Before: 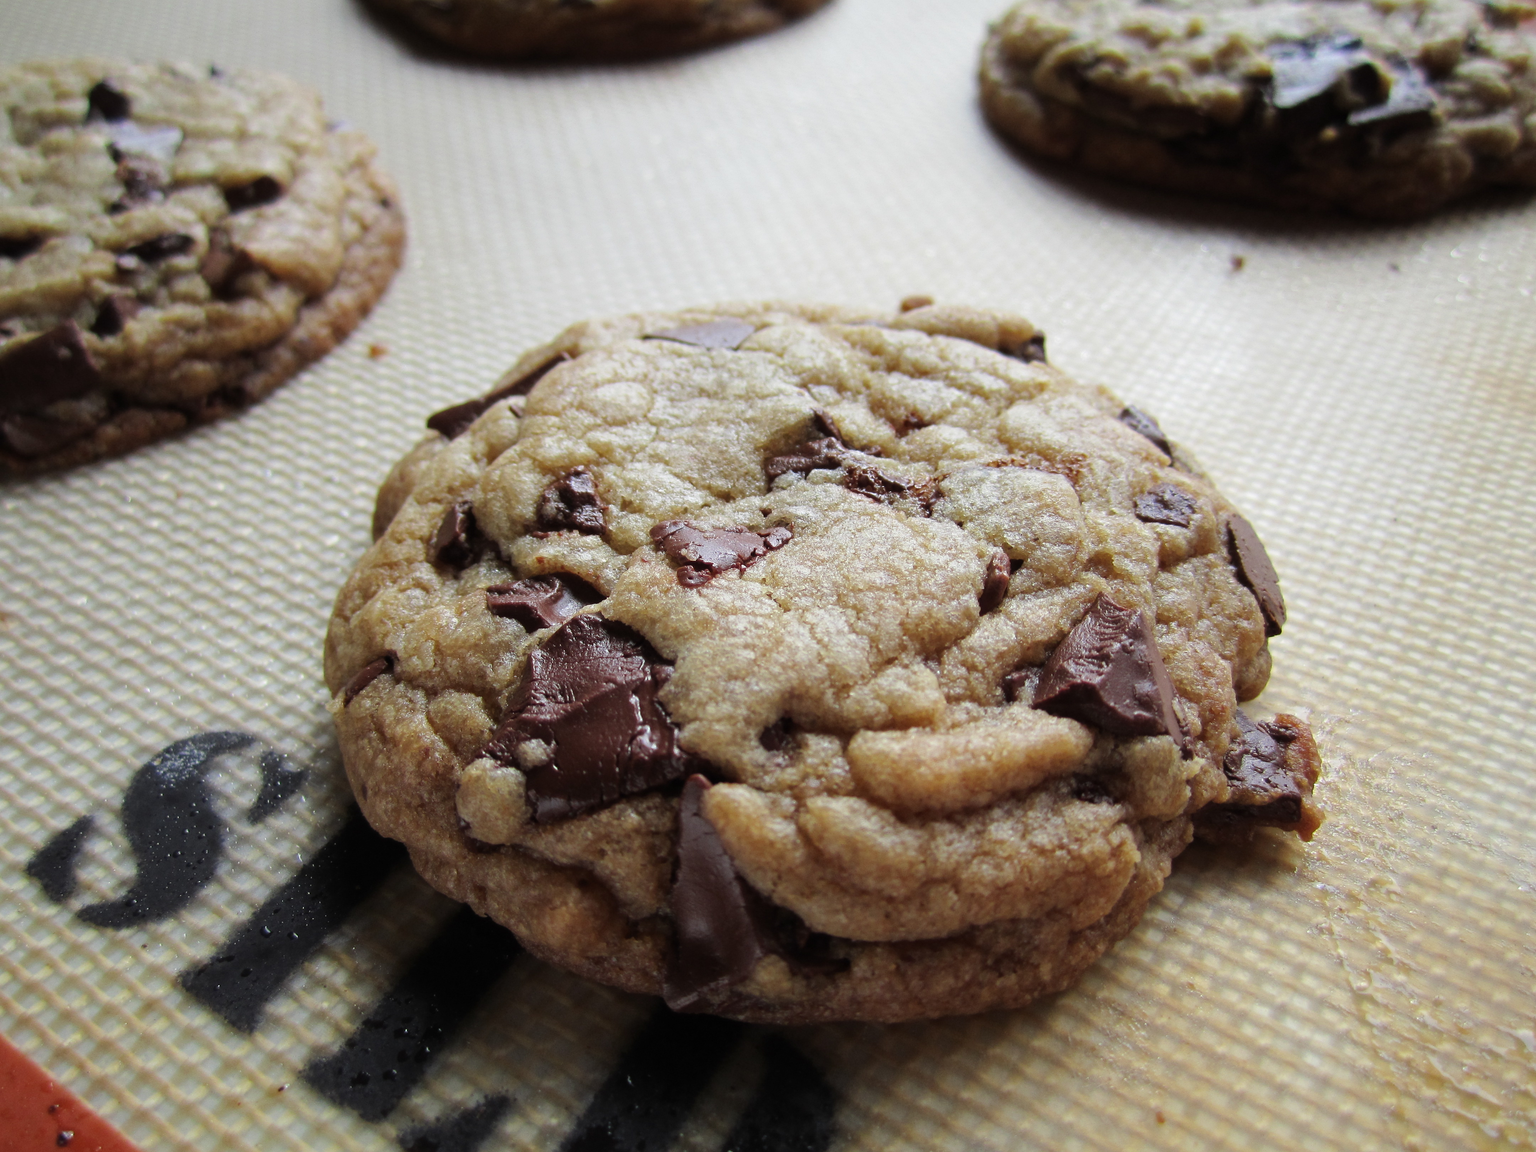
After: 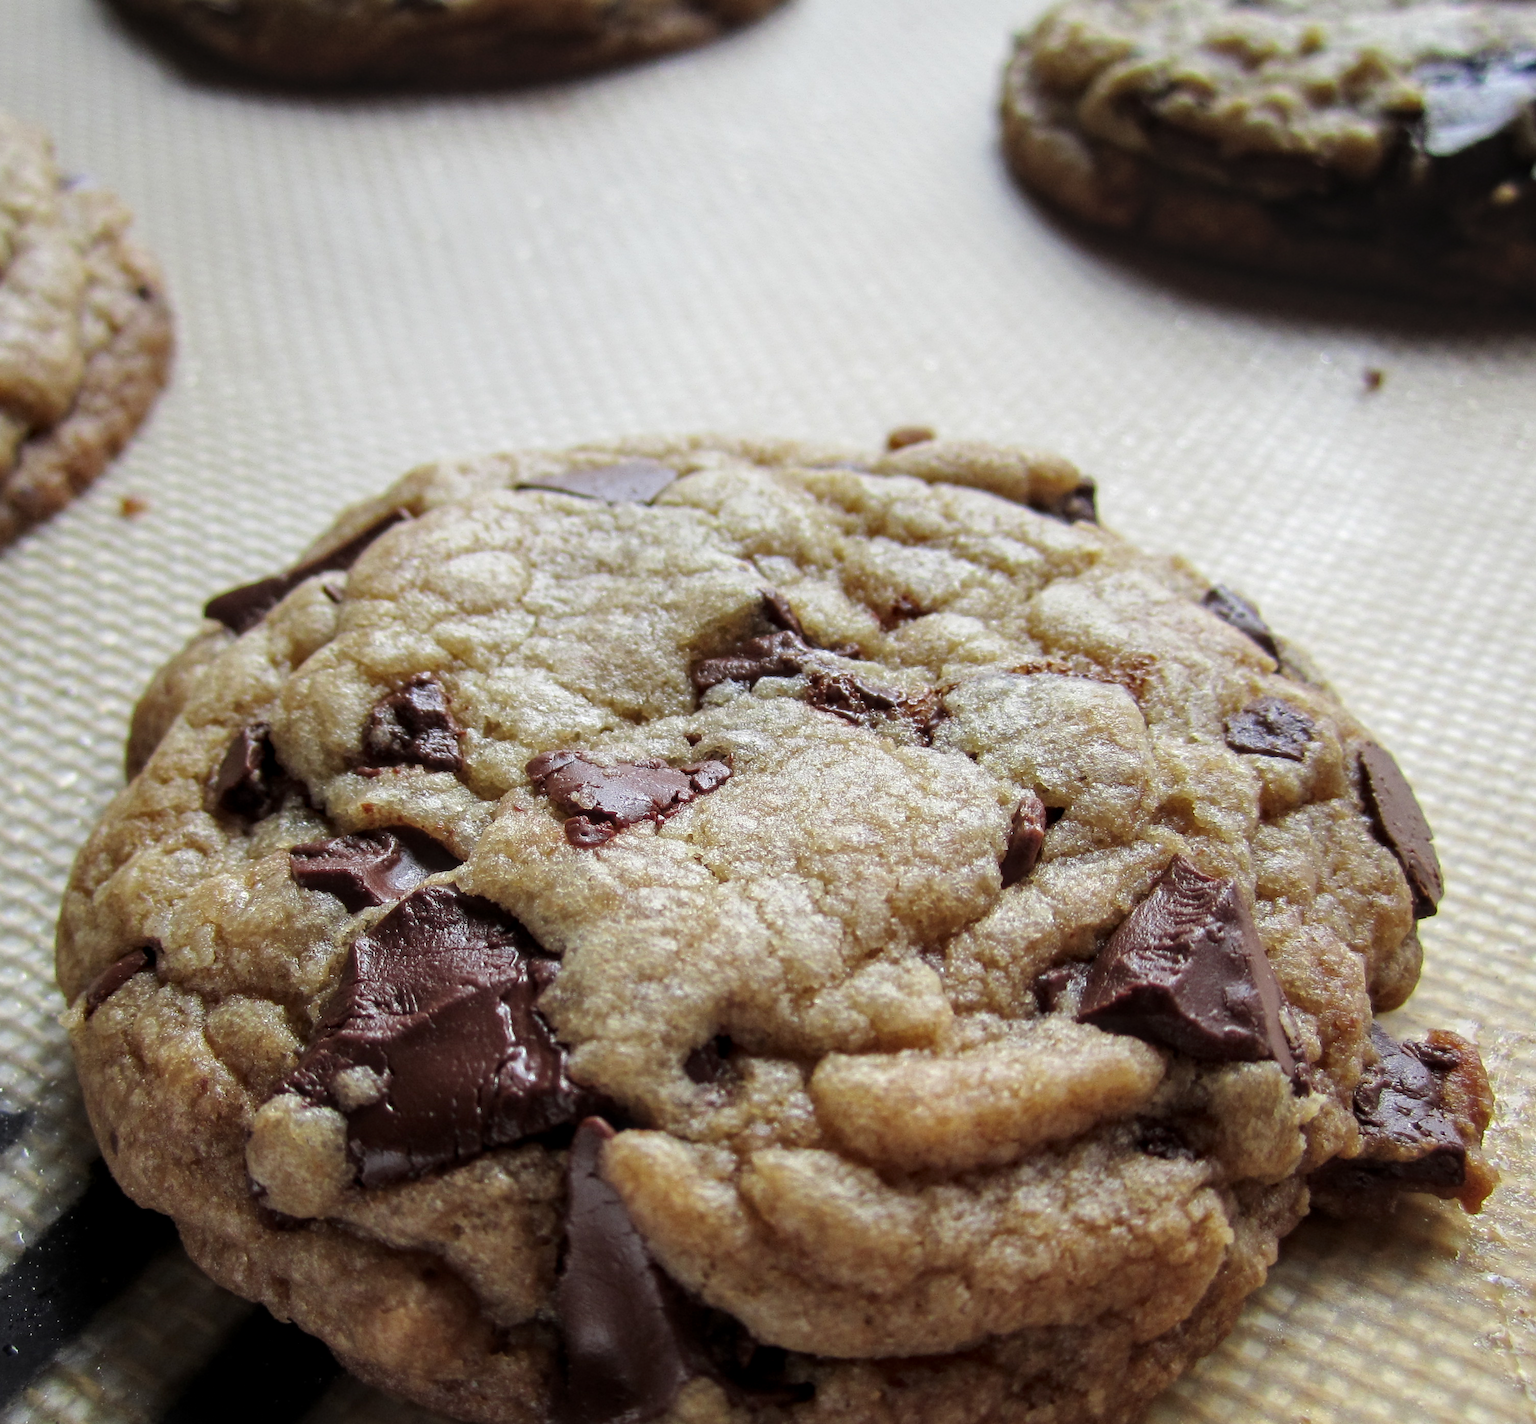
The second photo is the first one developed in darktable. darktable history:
local contrast: on, module defaults
crop: left 18.594%, right 12.054%, bottom 14.287%
